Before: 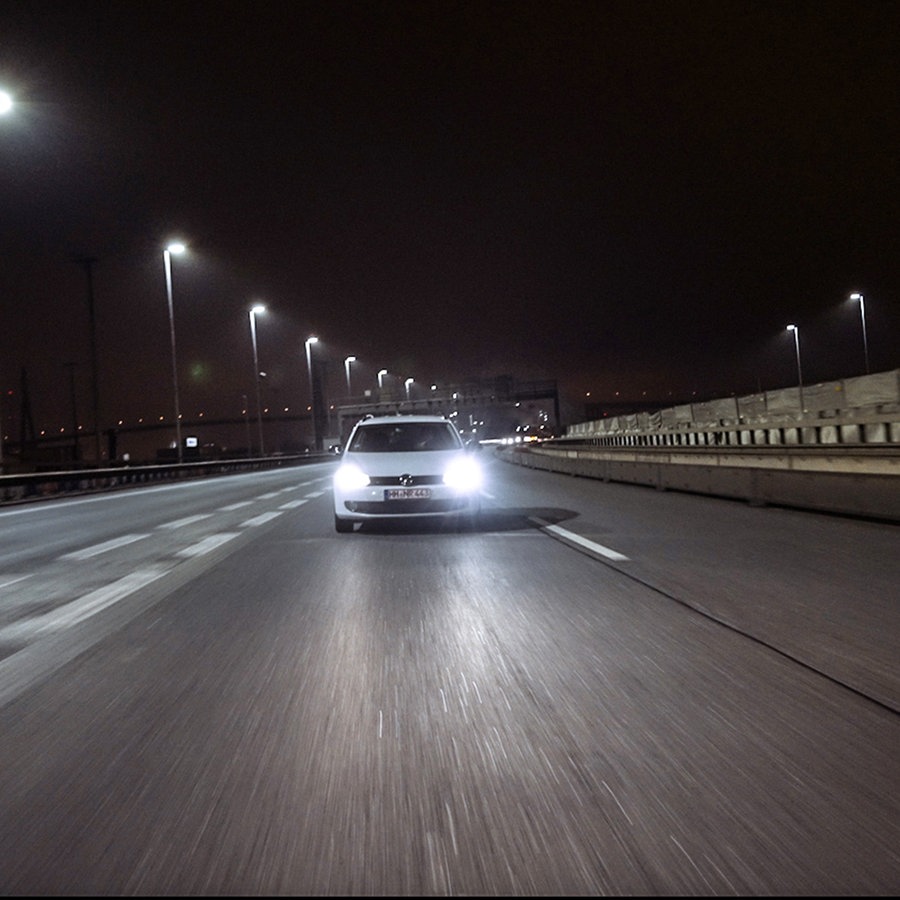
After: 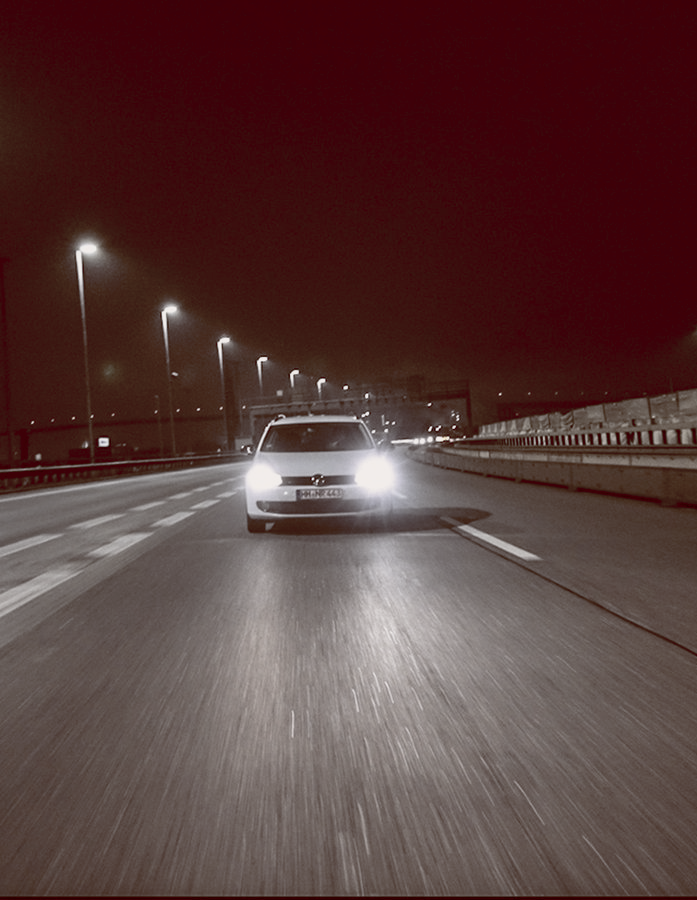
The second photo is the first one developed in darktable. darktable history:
color balance rgb: shadows lift › luminance 1%, shadows lift › chroma 0.2%, shadows lift › hue 20°, power › luminance 1%, power › chroma 0.4%, power › hue 34°, highlights gain › luminance 0.8%, highlights gain › chroma 0.4%, highlights gain › hue 44°, global offset › chroma 0.4%, global offset › hue 34°, white fulcrum 0.08 EV, linear chroma grading › shadows -7%, linear chroma grading › highlights -7%, linear chroma grading › global chroma -10%, linear chroma grading › mid-tones -8%, perceptual saturation grading › global saturation -28%, perceptual saturation grading › highlights -20%, perceptual saturation grading › mid-tones -24%, perceptual saturation grading › shadows -24%, perceptual brilliance grading › global brilliance -1%, perceptual brilliance grading › highlights -1%, perceptual brilliance grading › mid-tones -1%, perceptual brilliance grading › shadows -1%, global vibrance -17%, contrast -6%
crop: left 9.88%, right 12.664%
